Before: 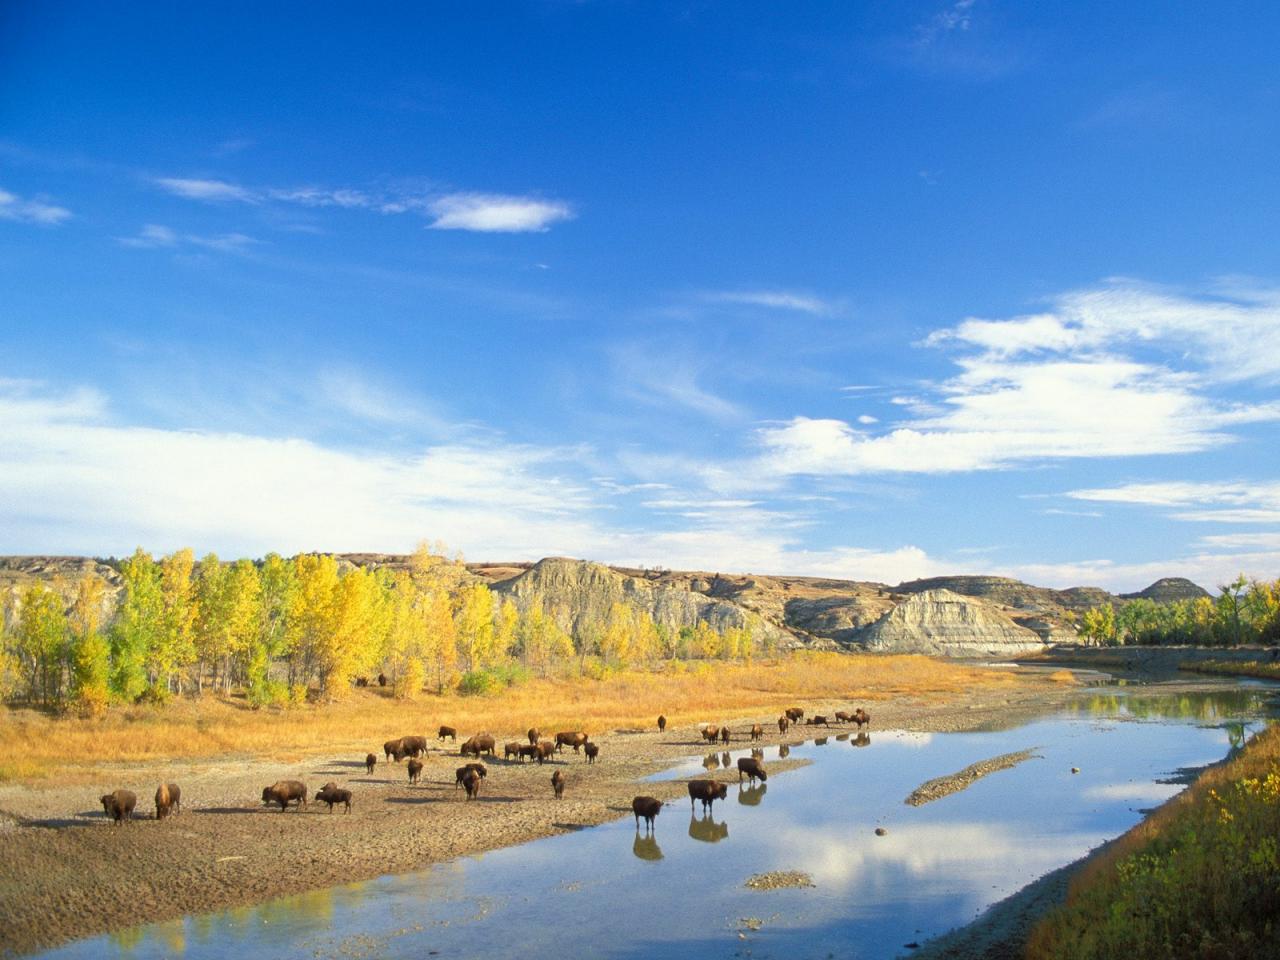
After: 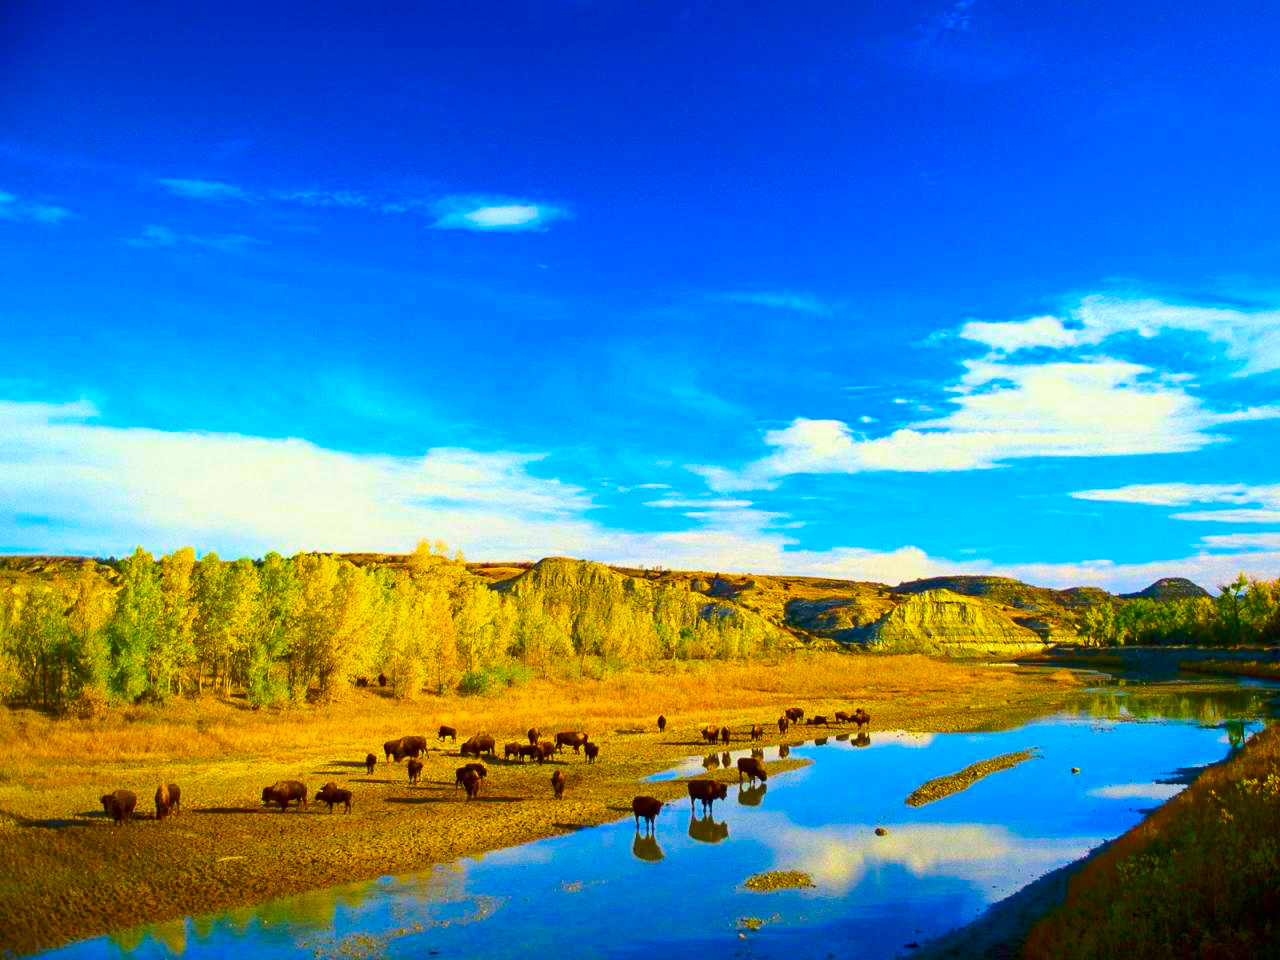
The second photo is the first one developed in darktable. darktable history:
color balance rgb: power › hue 308.18°, linear chroma grading › shadows 16.872%, linear chroma grading › highlights 60.394%, linear chroma grading › global chroma 49.679%, perceptual saturation grading › global saturation 31.262%, global vibrance 50.236%
contrast brightness saturation: contrast 0.134, brightness -0.224, saturation 0.146
